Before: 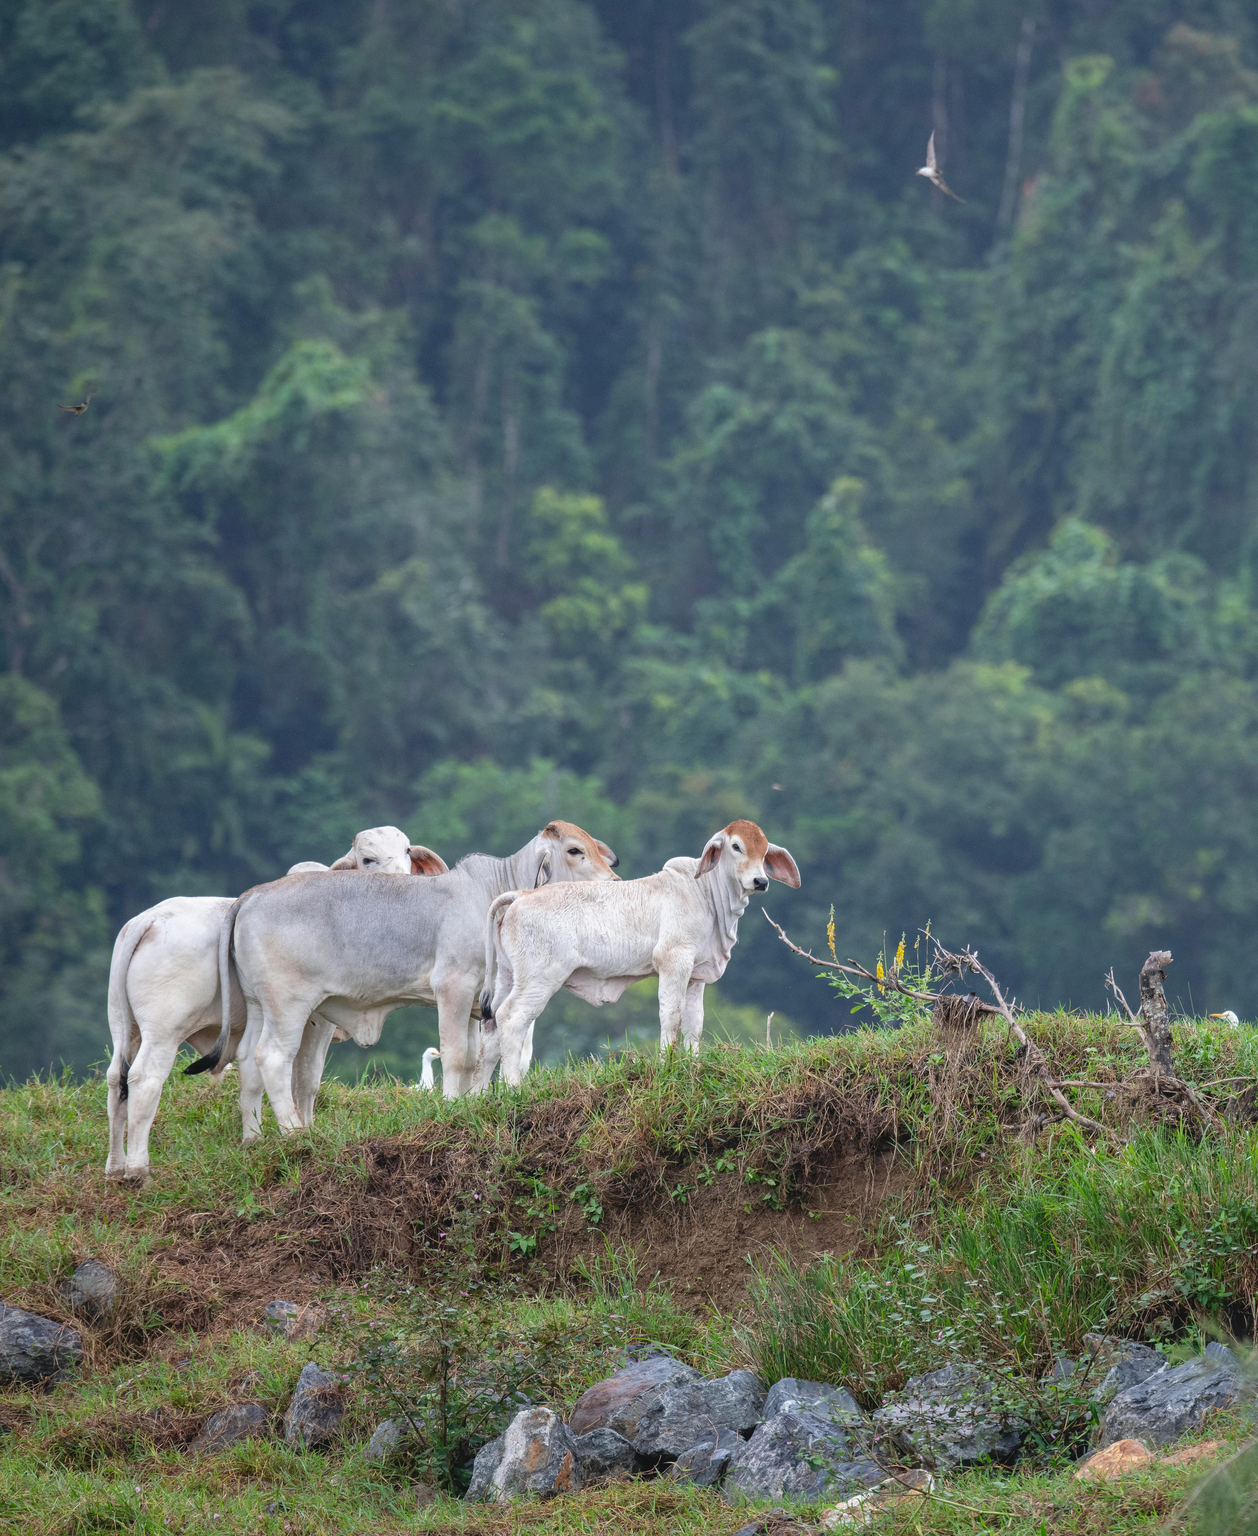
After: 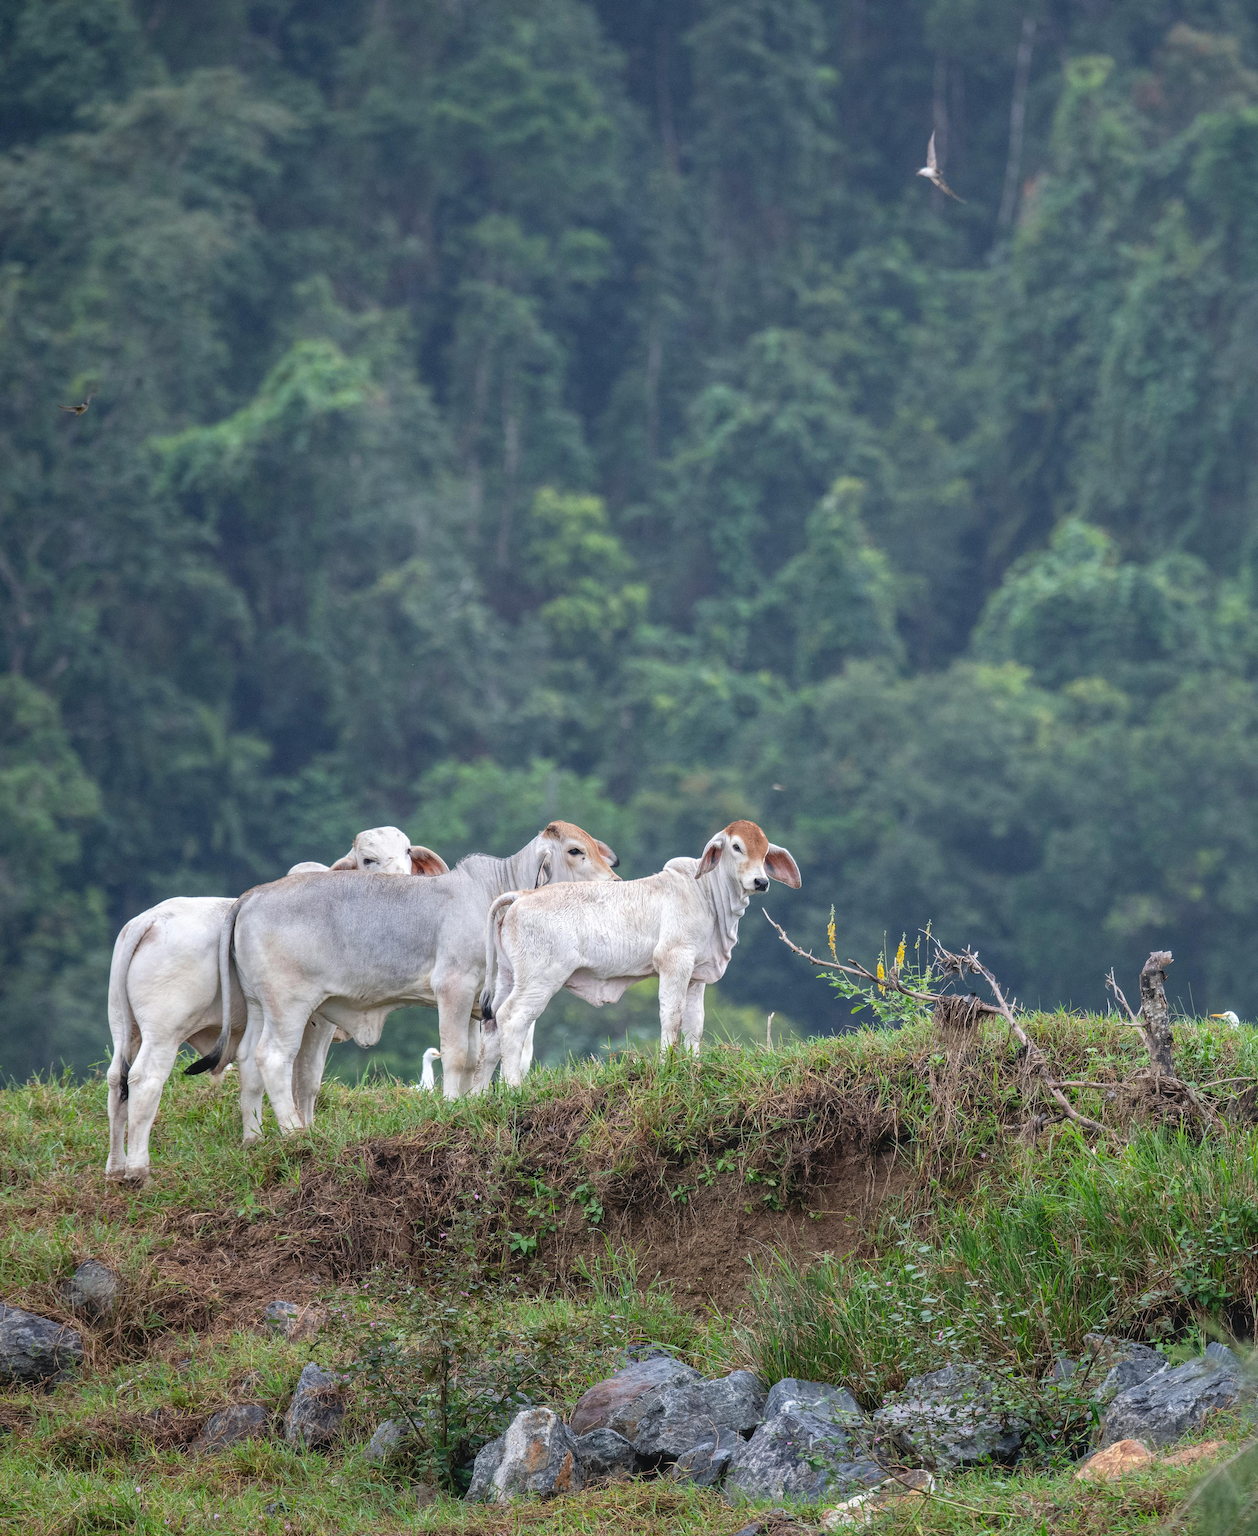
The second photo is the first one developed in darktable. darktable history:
local contrast: highlights 103%, shadows 100%, detail 120%, midtone range 0.2
